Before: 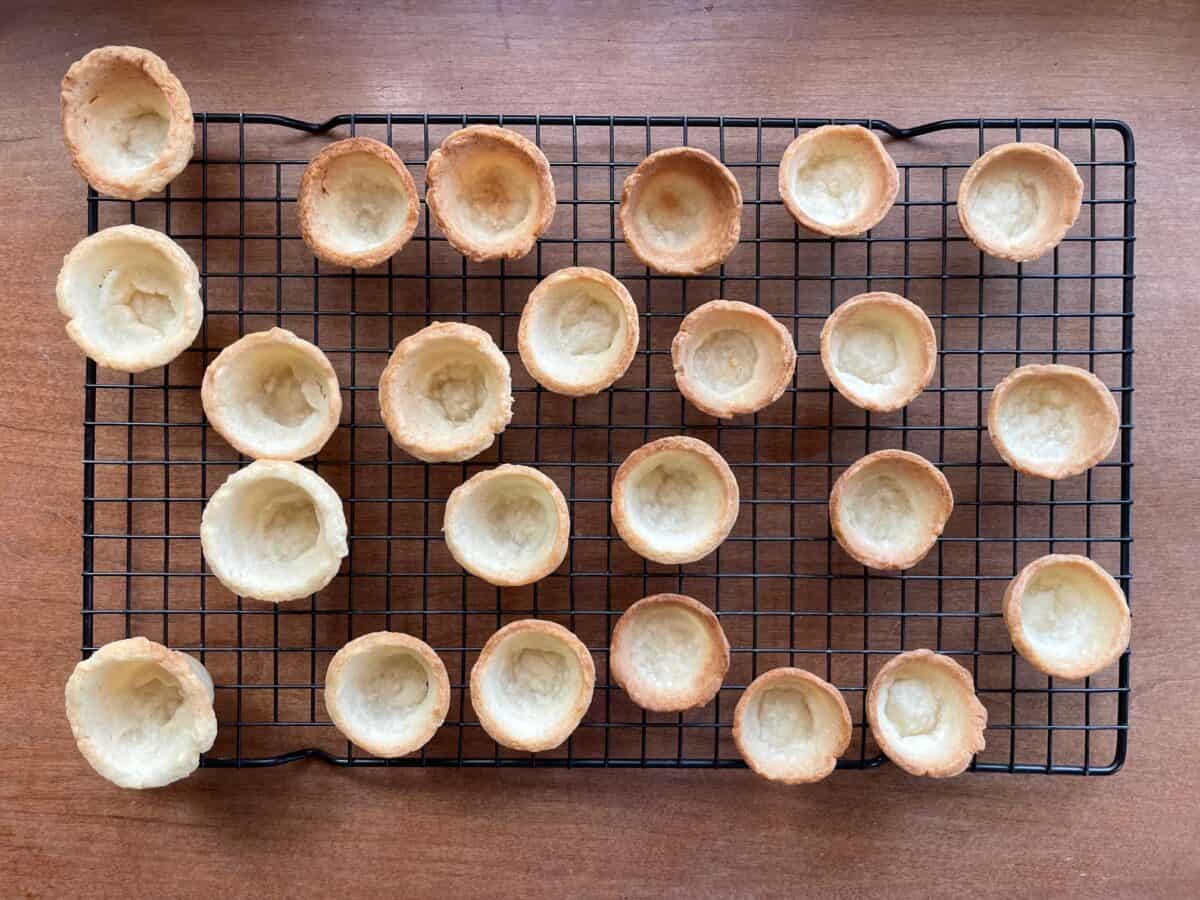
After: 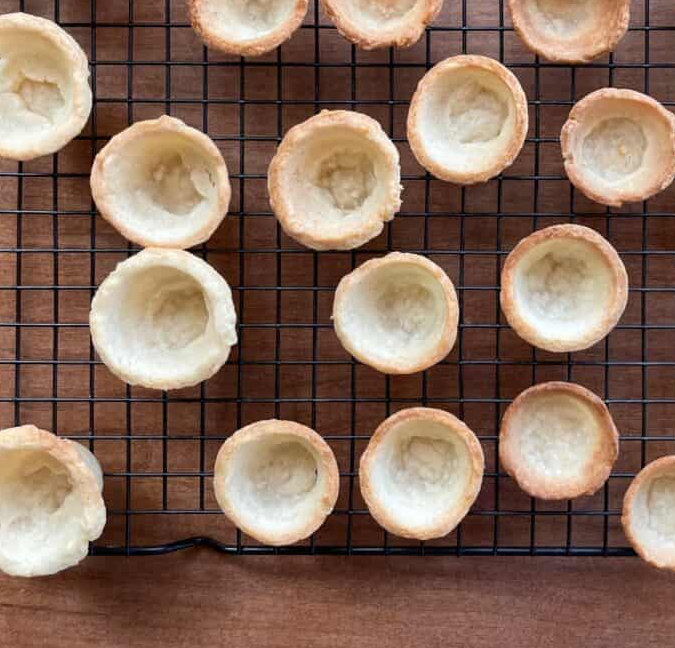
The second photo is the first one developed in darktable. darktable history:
crop: left 9.3%, top 23.577%, right 34.427%, bottom 4.343%
